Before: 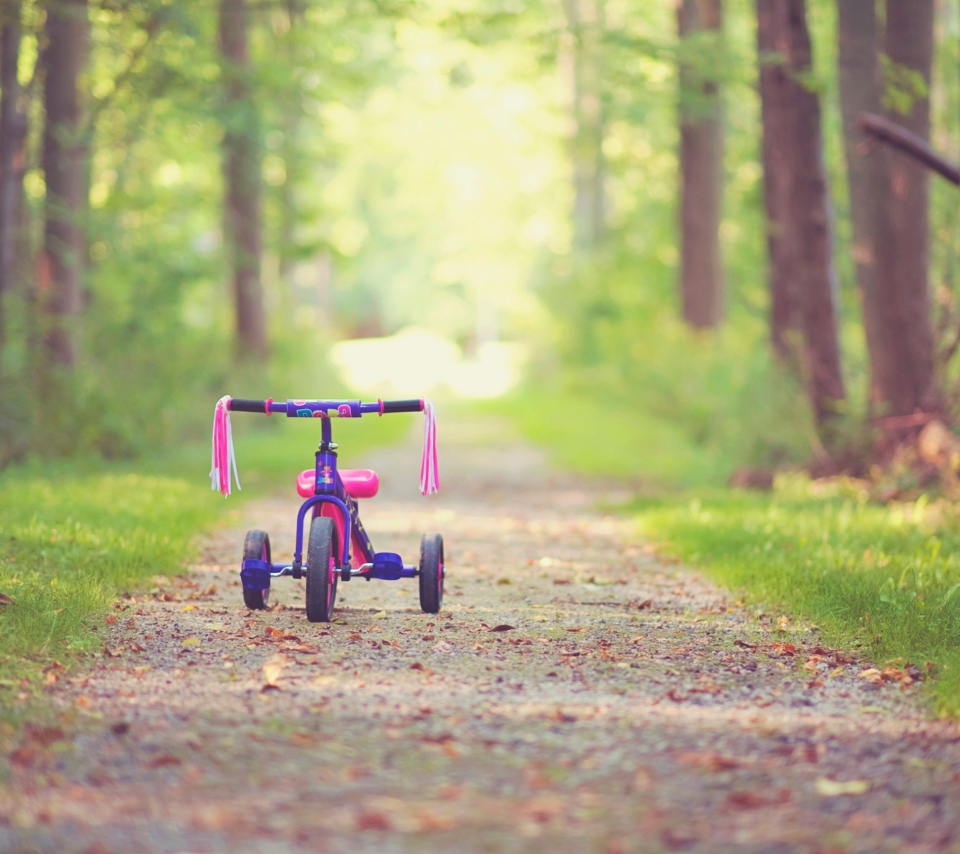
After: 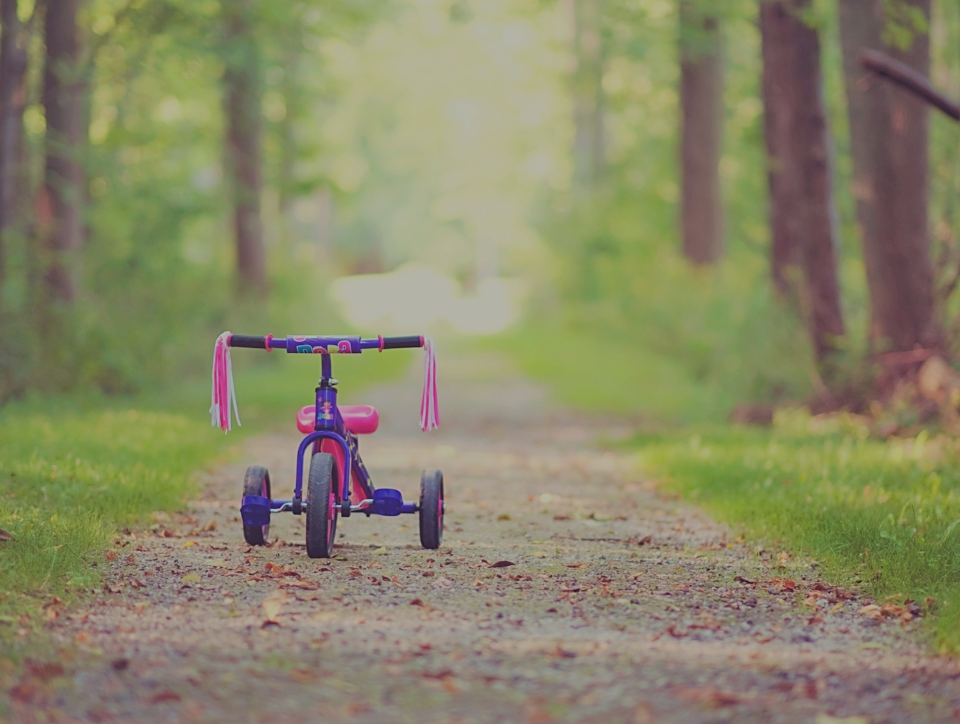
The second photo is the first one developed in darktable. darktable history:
exposure: exposure -0.488 EV, compensate highlight preservation false
crop: top 7.576%, bottom 7.637%
local contrast: detail 109%
sharpen: radius 1.886, amount 0.398, threshold 1.52
filmic rgb: black relative exposure -8.77 EV, white relative exposure 4.98 EV, target black luminance 0%, hardness 3.78, latitude 66.11%, contrast 0.824, shadows ↔ highlights balance 19.44%
